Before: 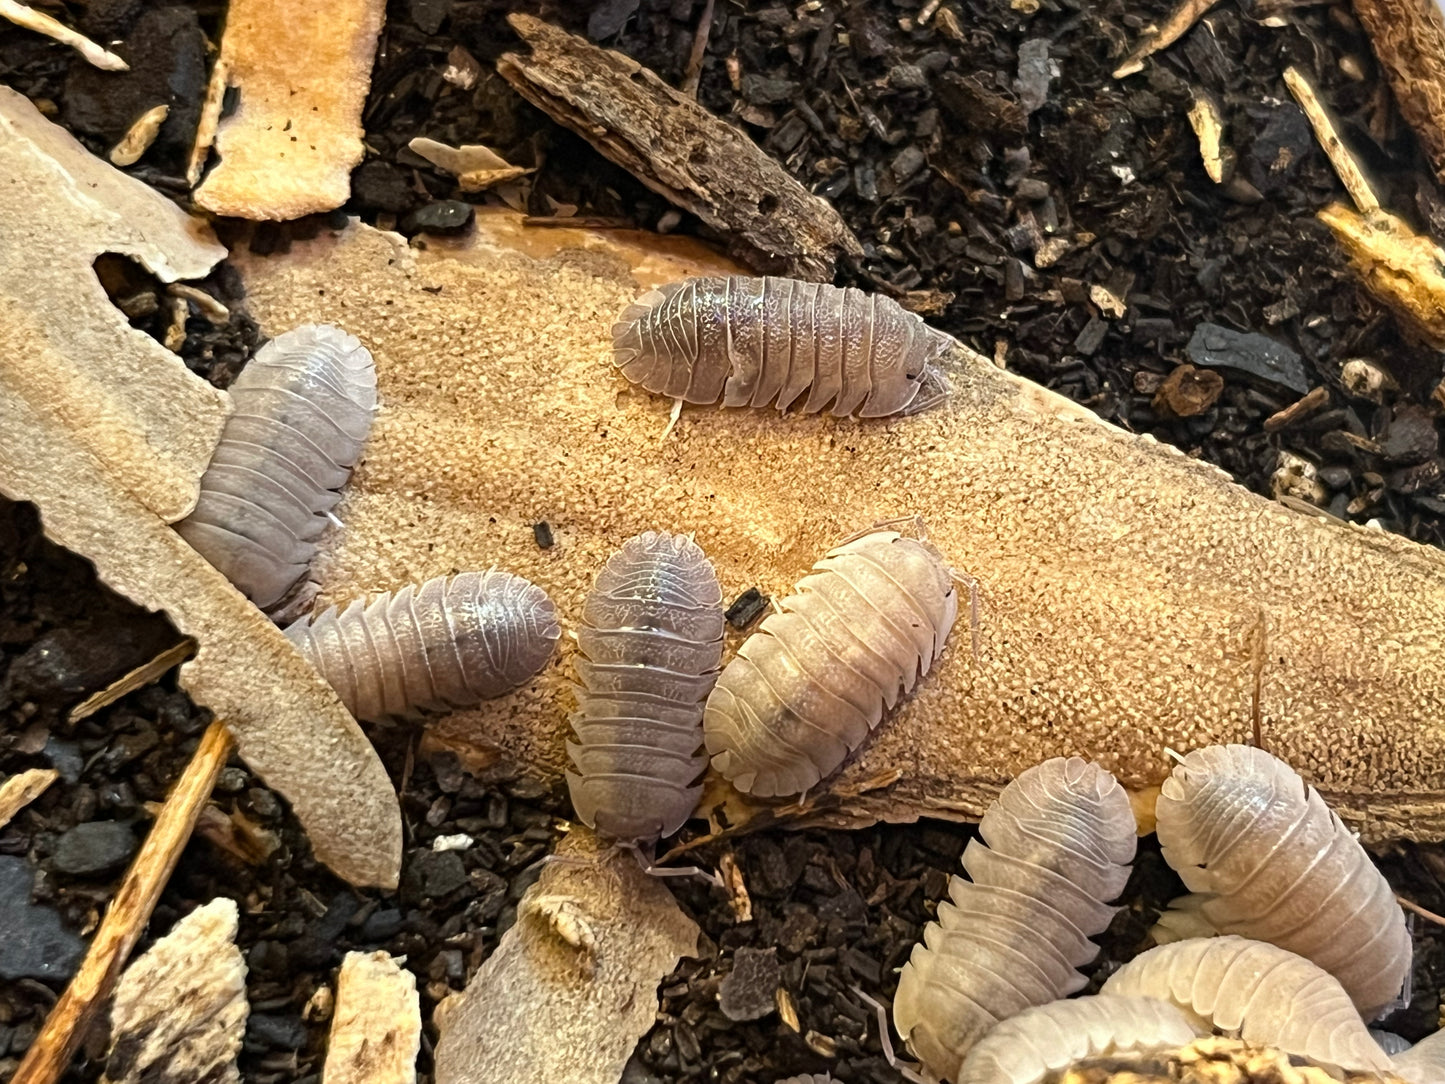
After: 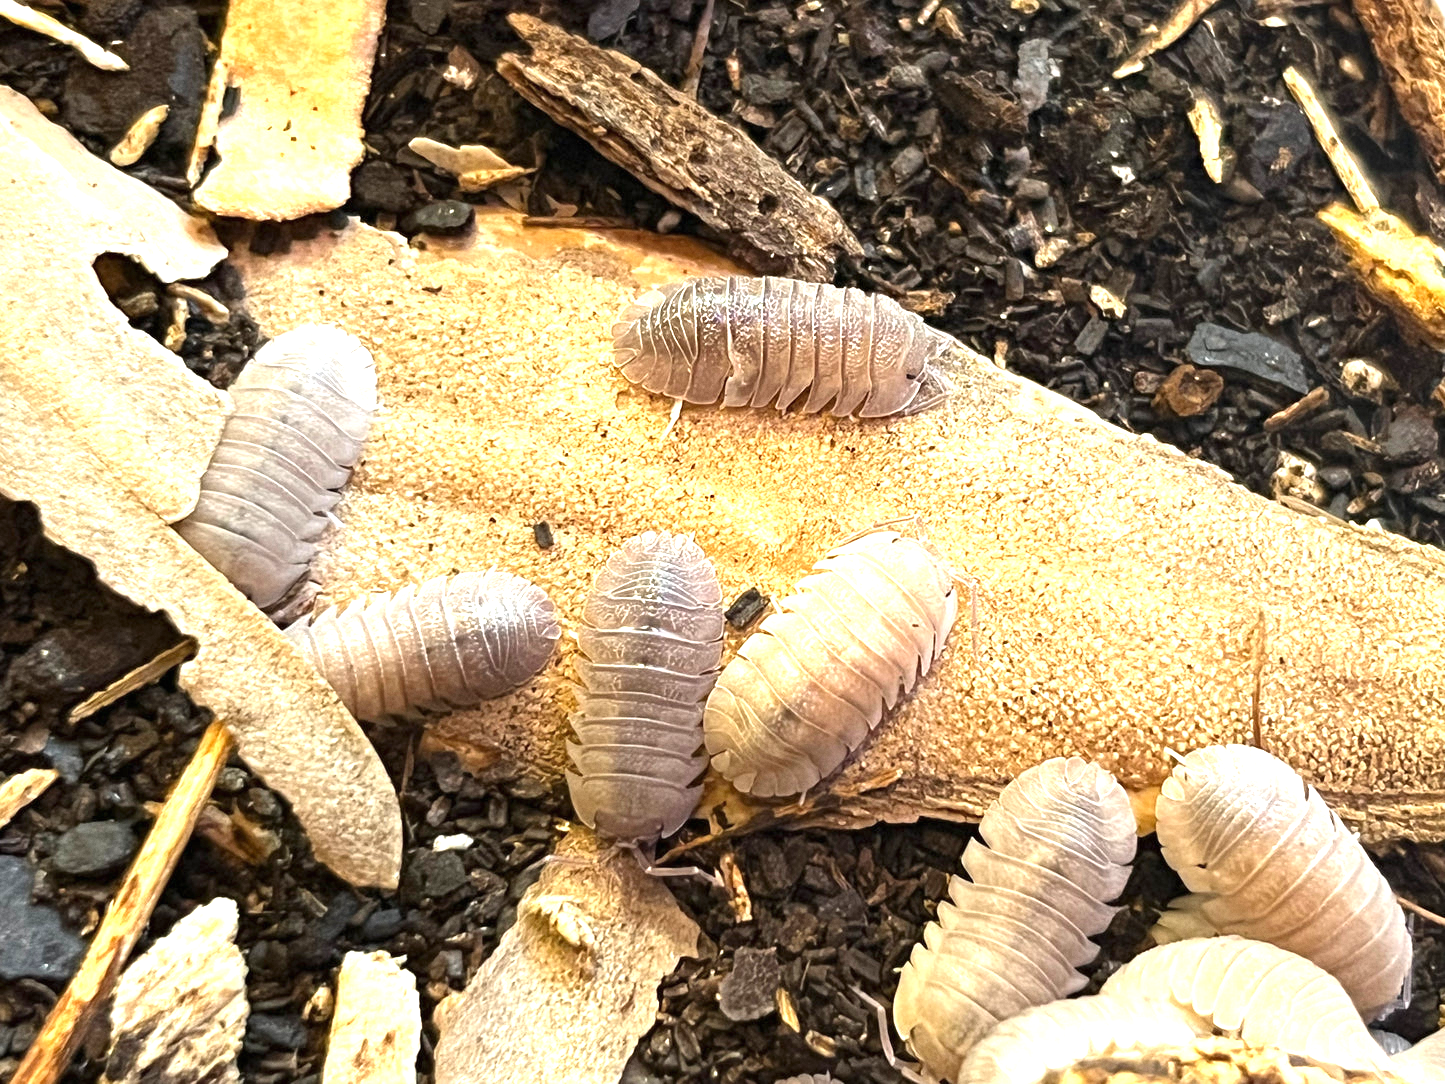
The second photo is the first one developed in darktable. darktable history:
grain: coarseness 0.09 ISO, strength 10%
exposure: black level correction 0, exposure 1.1 EV, compensate exposure bias true, compensate highlight preservation false
